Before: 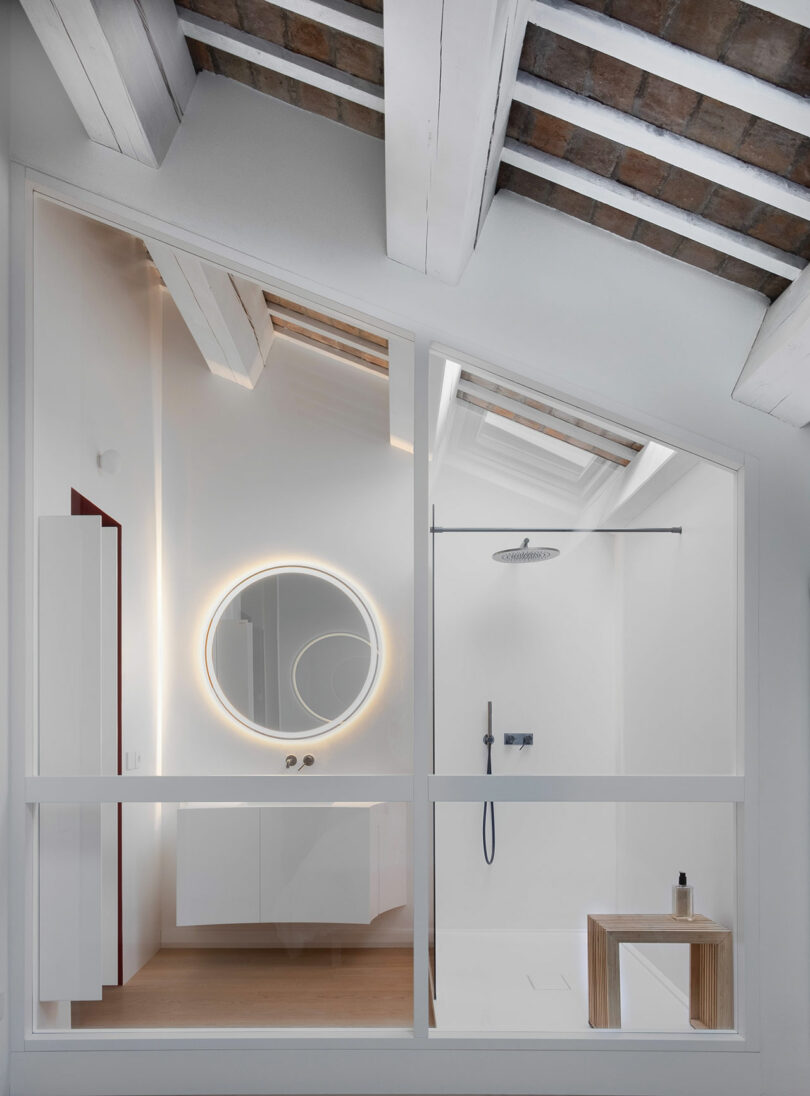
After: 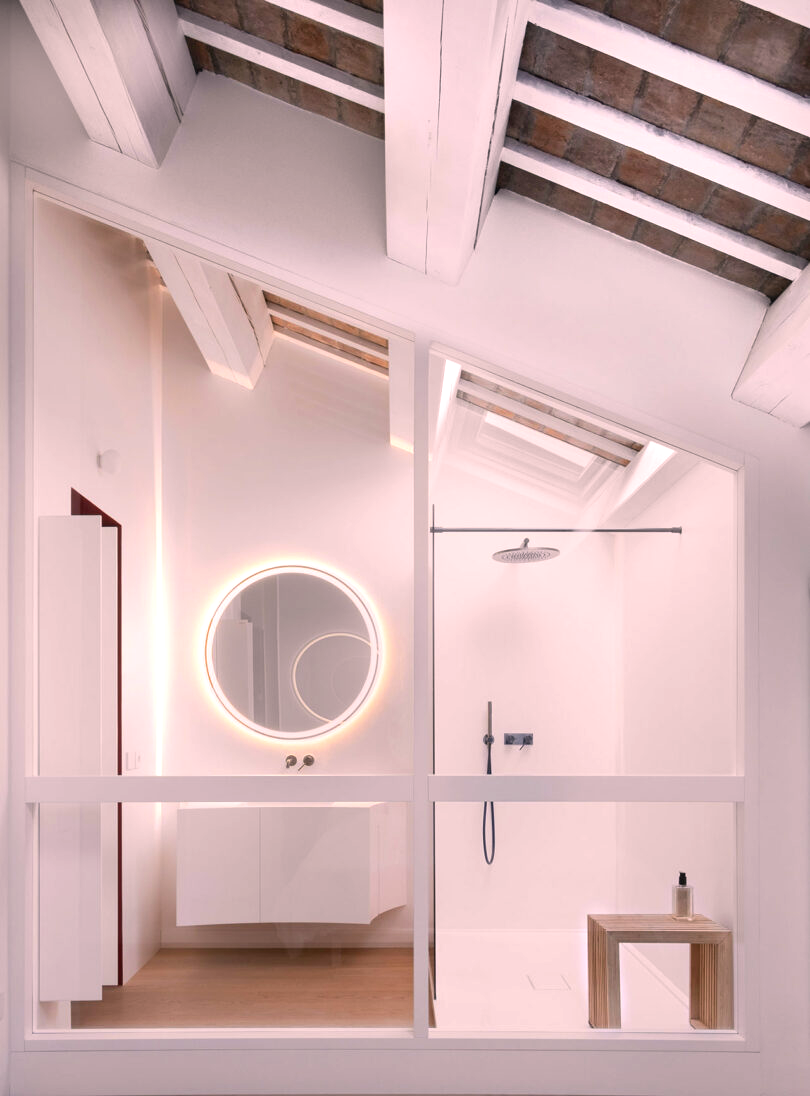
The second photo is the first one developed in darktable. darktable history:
exposure: black level correction 0.001, exposure 0.5 EV, compensate exposure bias true, compensate highlight preservation false
color balance rgb: saturation formula JzAzBz (2021)
color correction: highlights a* 14.52, highlights b* 4.84
